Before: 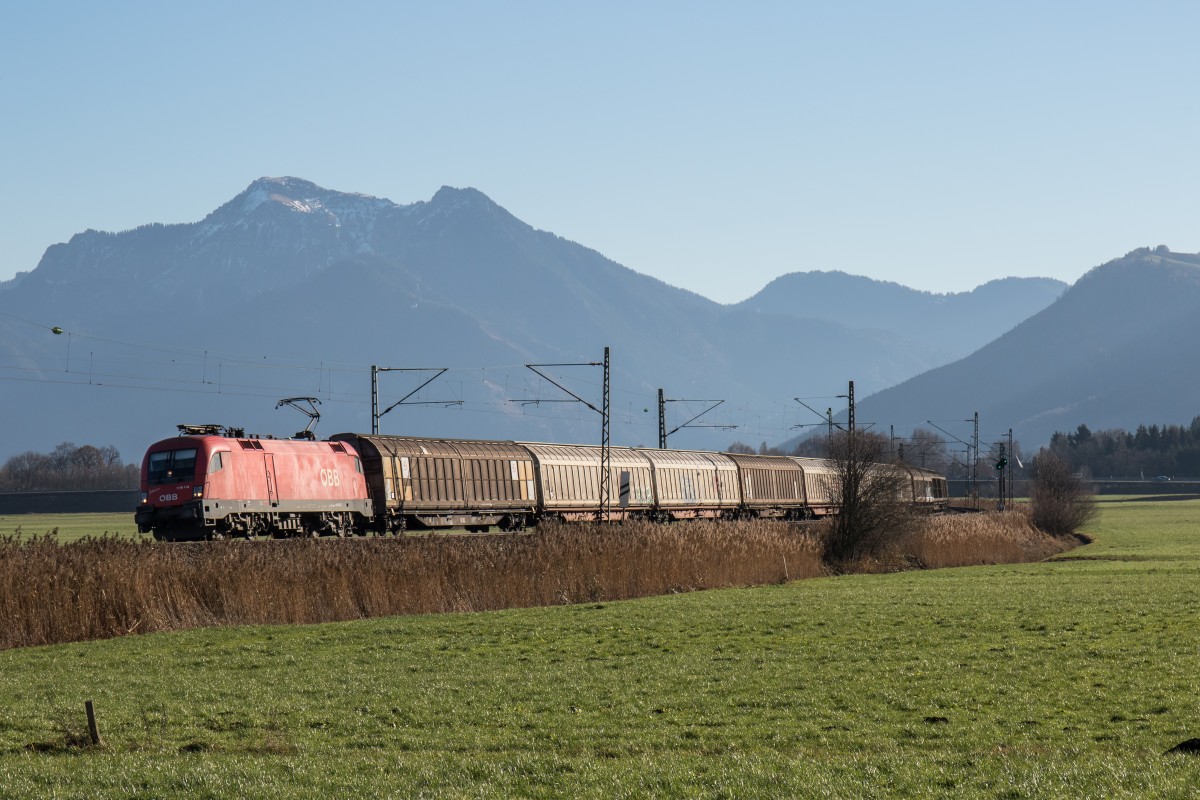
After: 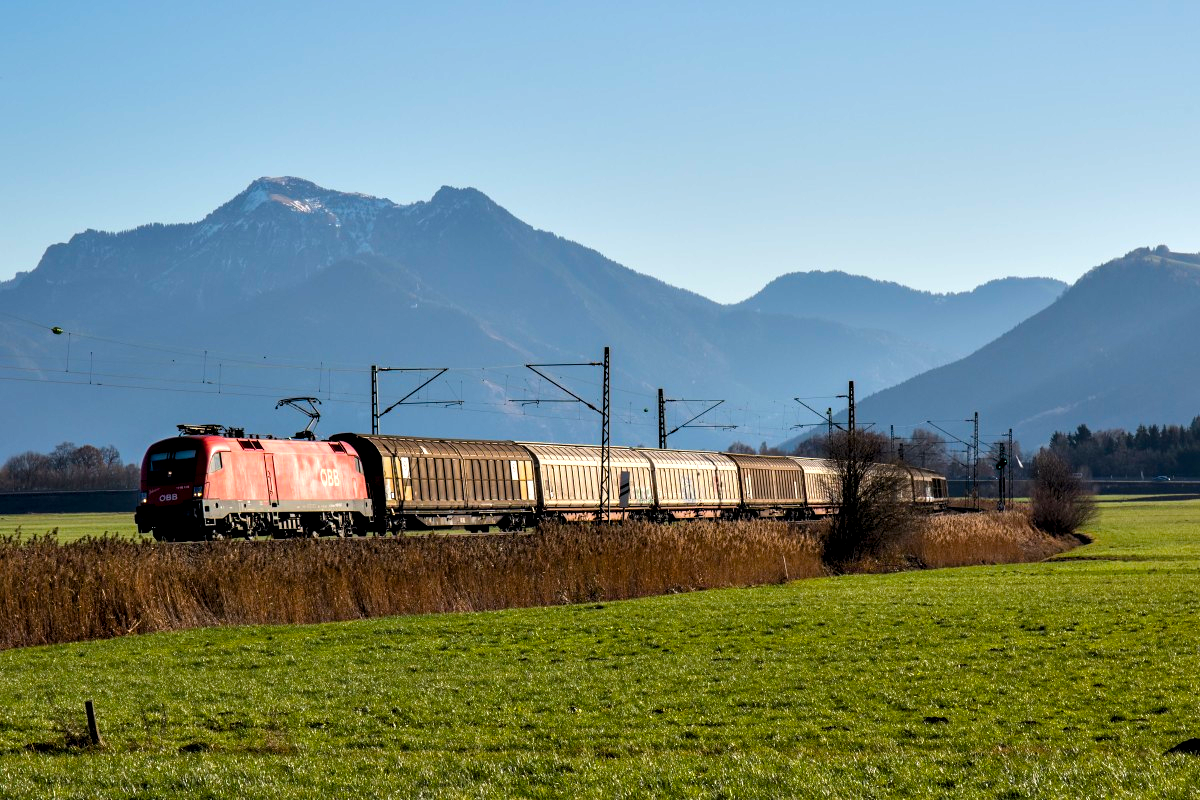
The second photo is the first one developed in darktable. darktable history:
color balance rgb: linear chroma grading › global chroma 15%, perceptual saturation grading › global saturation 30%
contrast equalizer: octaves 7, y [[0.6 ×6], [0.55 ×6], [0 ×6], [0 ×6], [0 ×6]]
exposure: exposure -0.048 EV, compensate highlight preservation false
